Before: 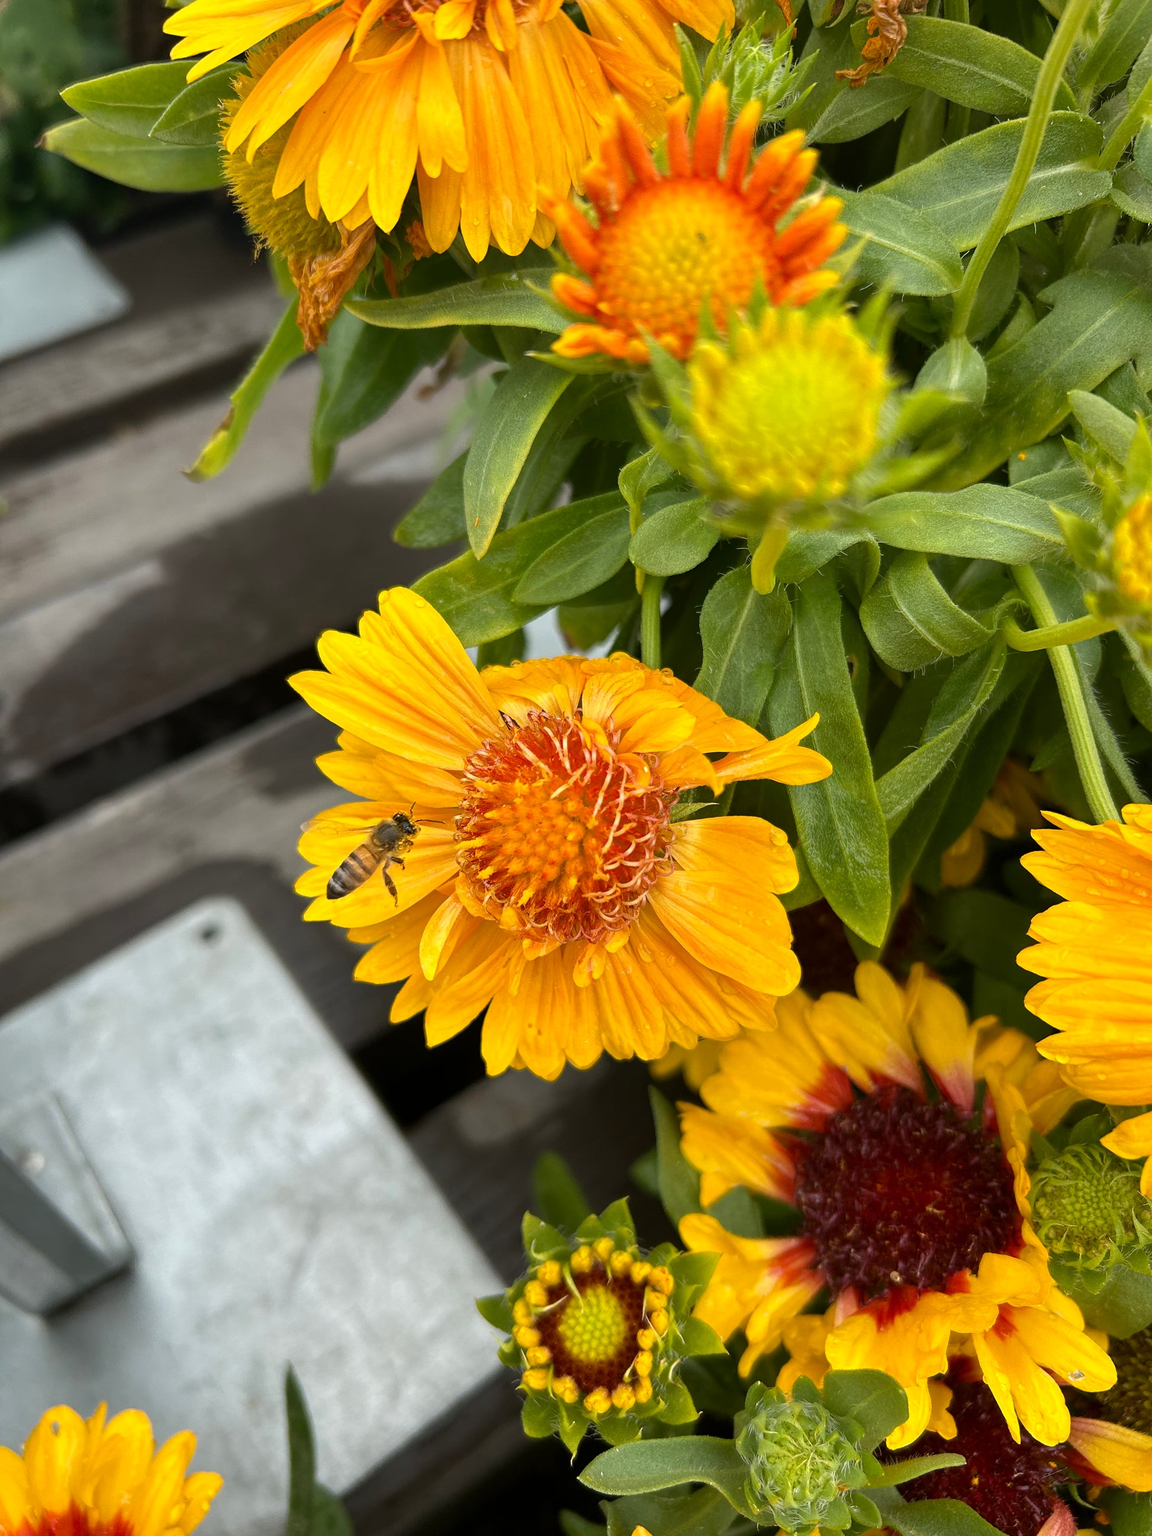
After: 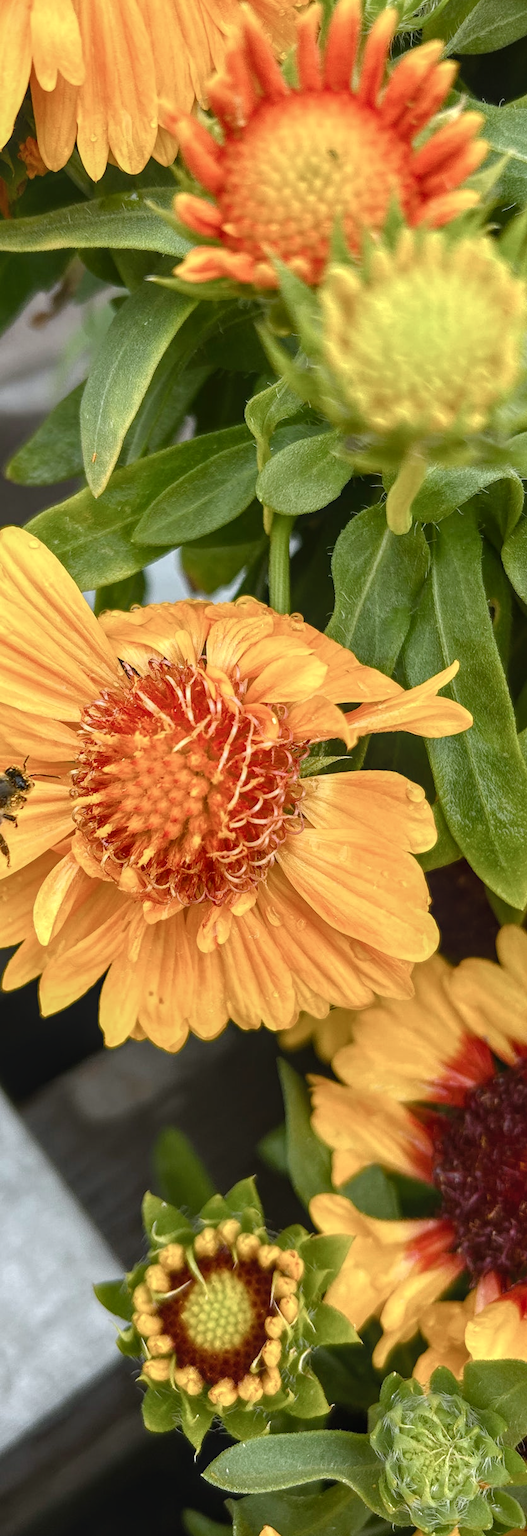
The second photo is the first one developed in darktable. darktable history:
color correction: highlights a* -0.16, highlights b* -5.78, shadows a* -0.145, shadows b* -0.094
crop: left 33.761%, top 6.034%, right 22.807%
local contrast: on, module defaults
color balance rgb: global offset › luminance 0.476%, perceptual saturation grading › global saturation 0.217%, perceptual saturation grading › highlights -19.972%, perceptual saturation grading › shadows 19.889%
